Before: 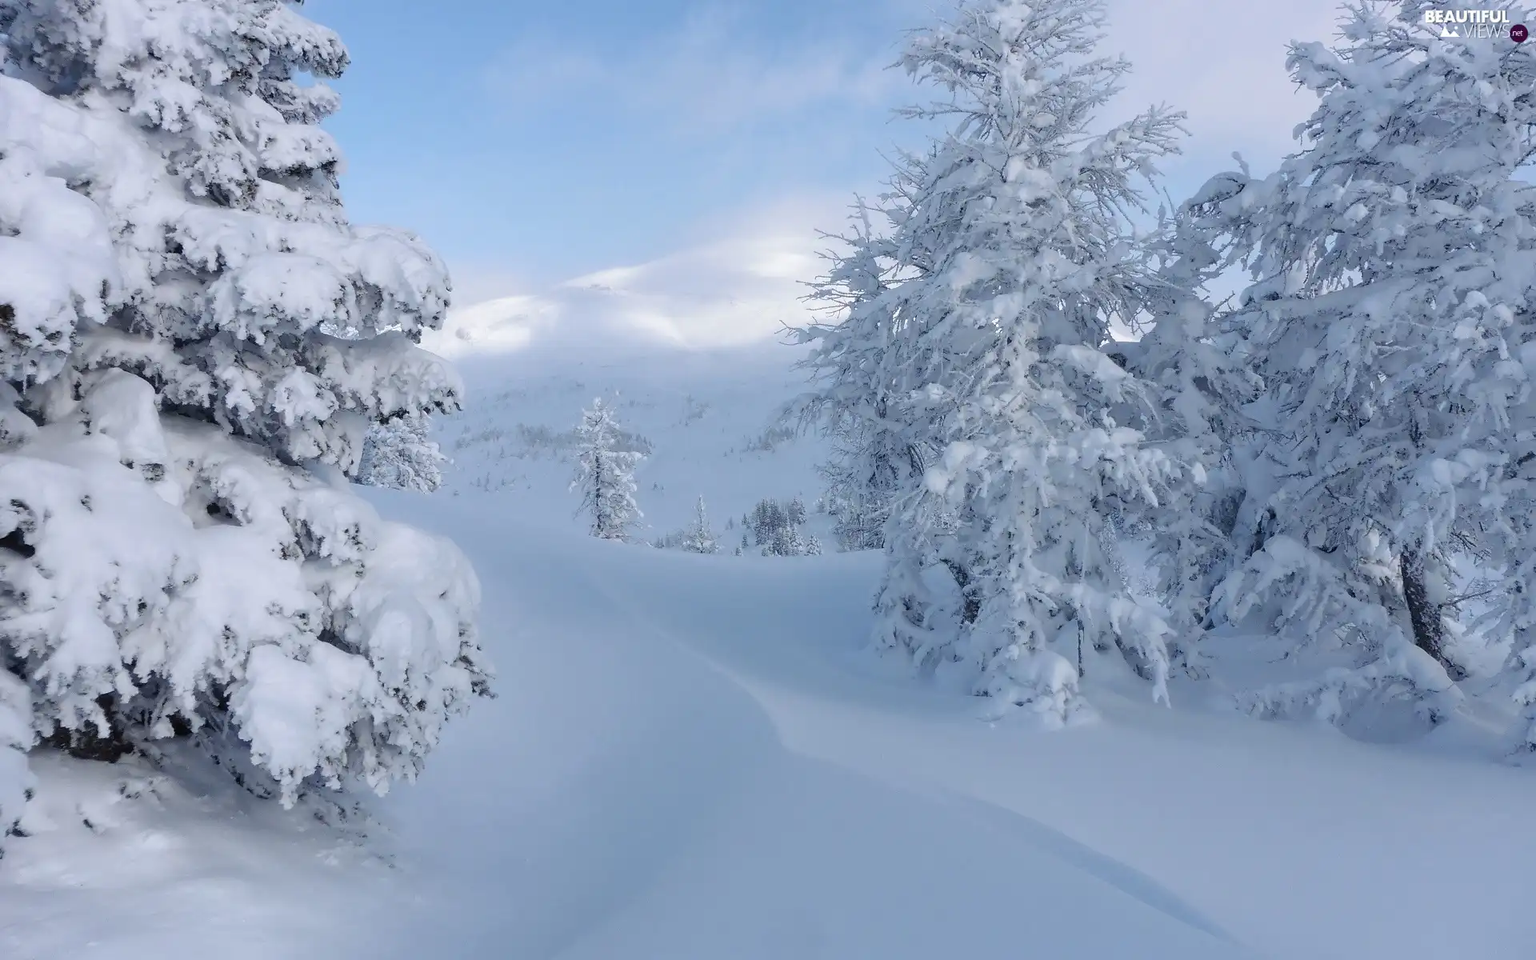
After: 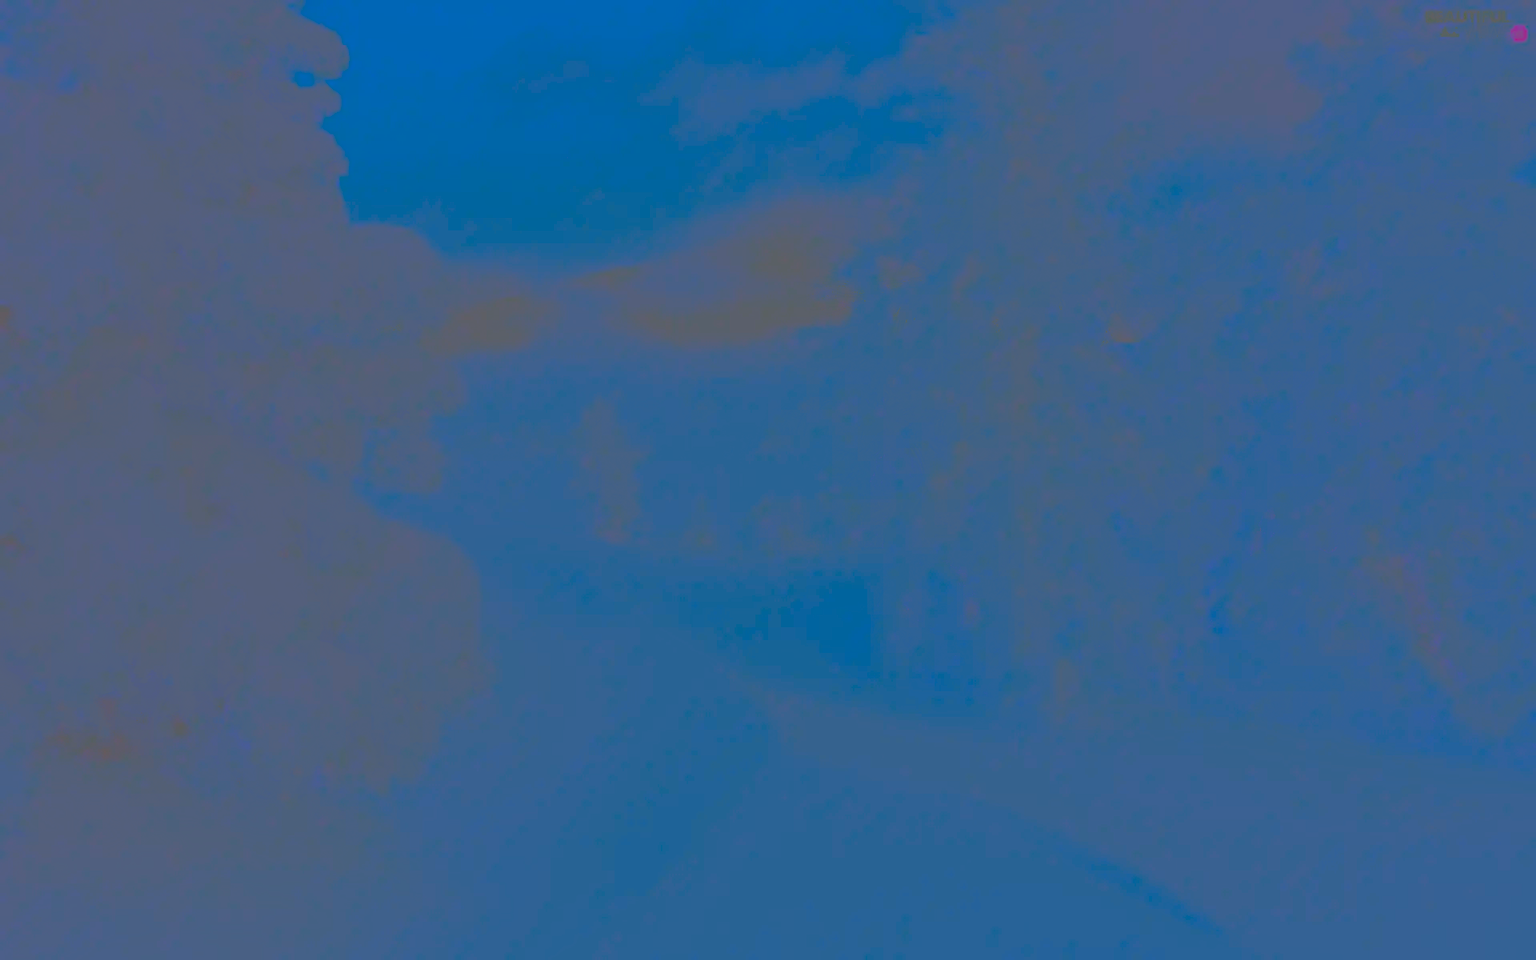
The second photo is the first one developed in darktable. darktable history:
contrast brightness saturation: contrast -0.987, brightness -0.164, saturation 0.768
